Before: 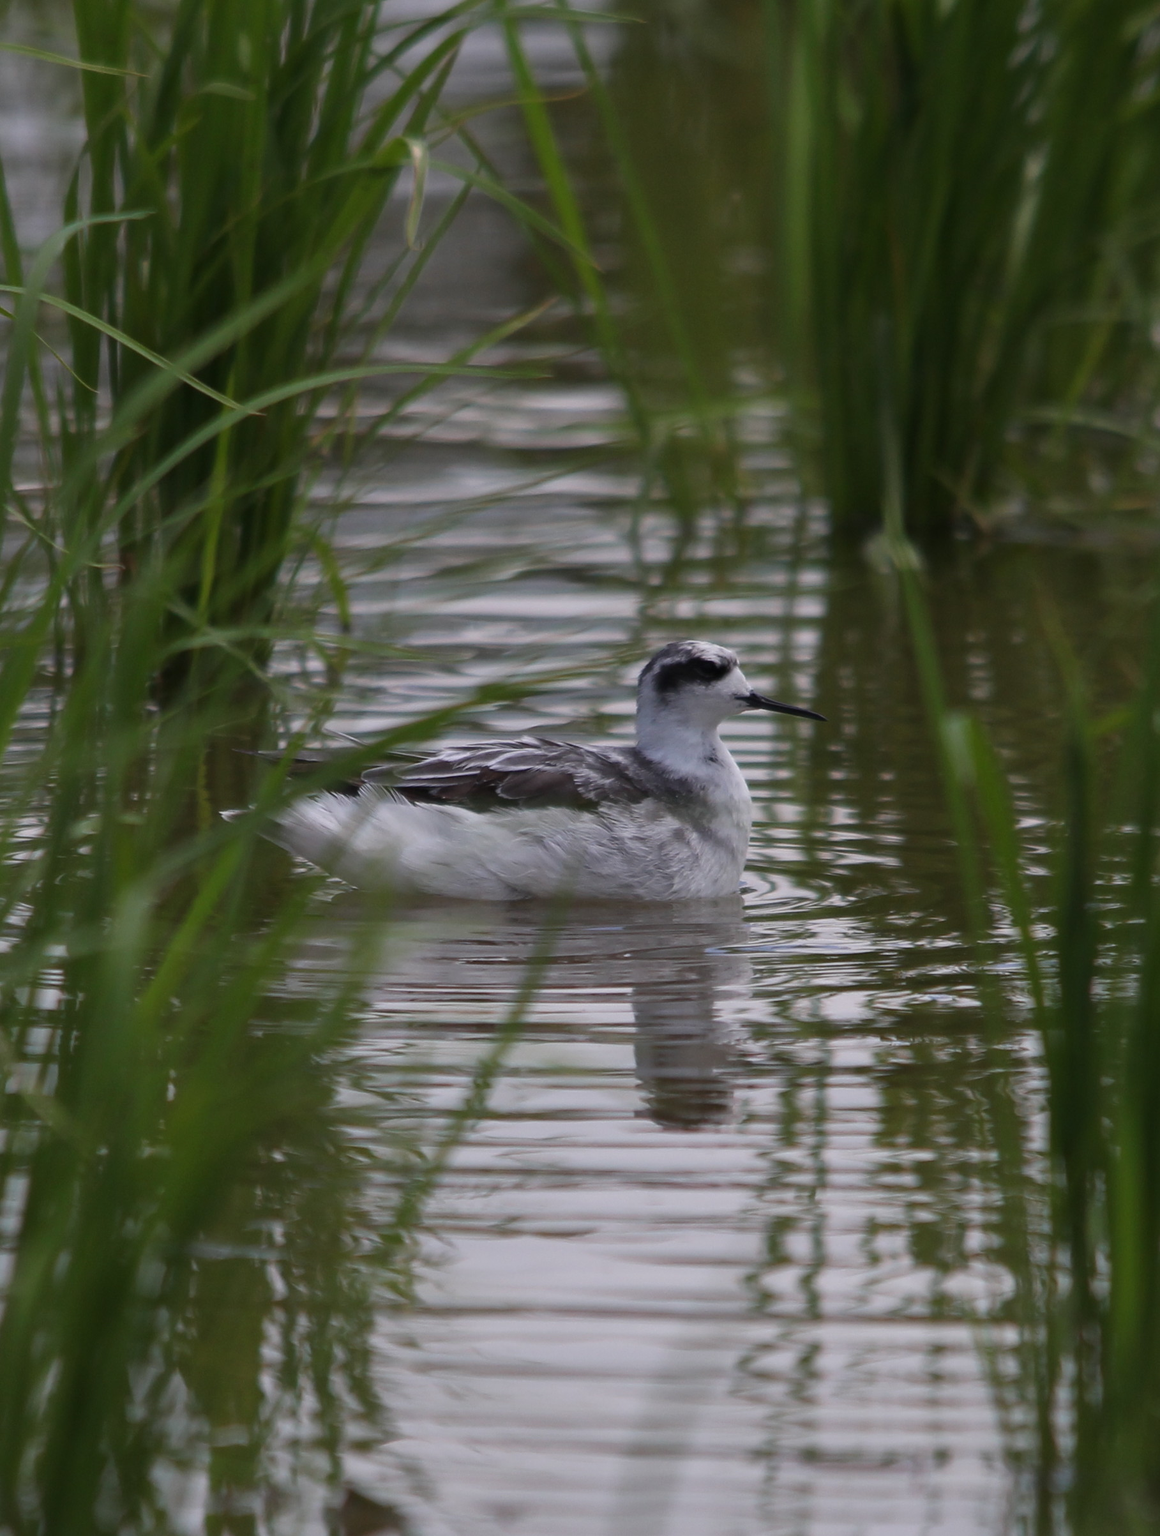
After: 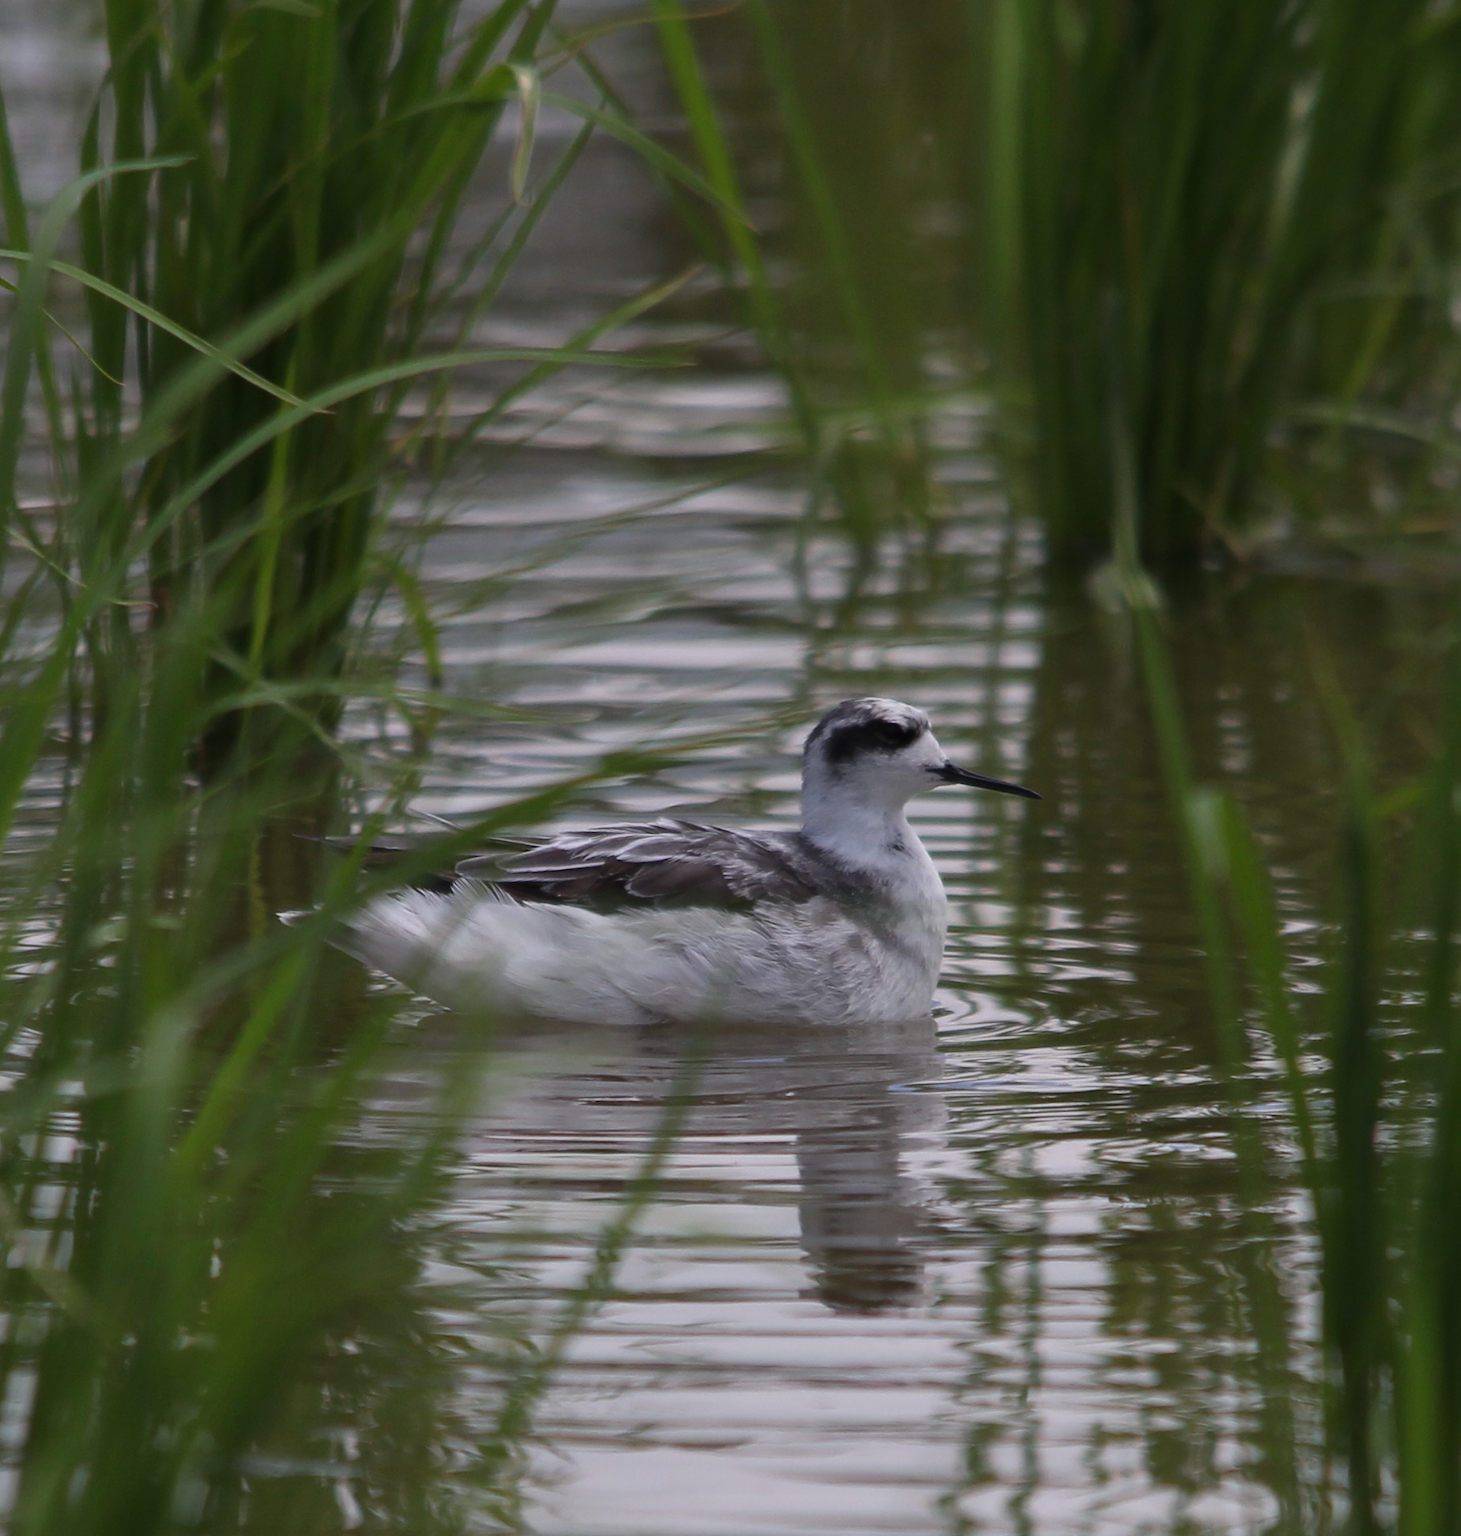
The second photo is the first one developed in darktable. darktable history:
color balance rgb: linear chroma grading › global chroma 1.5%, linear chroma grading › mid-tones -1%, perceptual saturation grading › global saturation -3%, perceptual saturation grading › shadows -2%
vibrance: on, module defaults
crop and rotate: top 5.667%, bottom 14.937%
